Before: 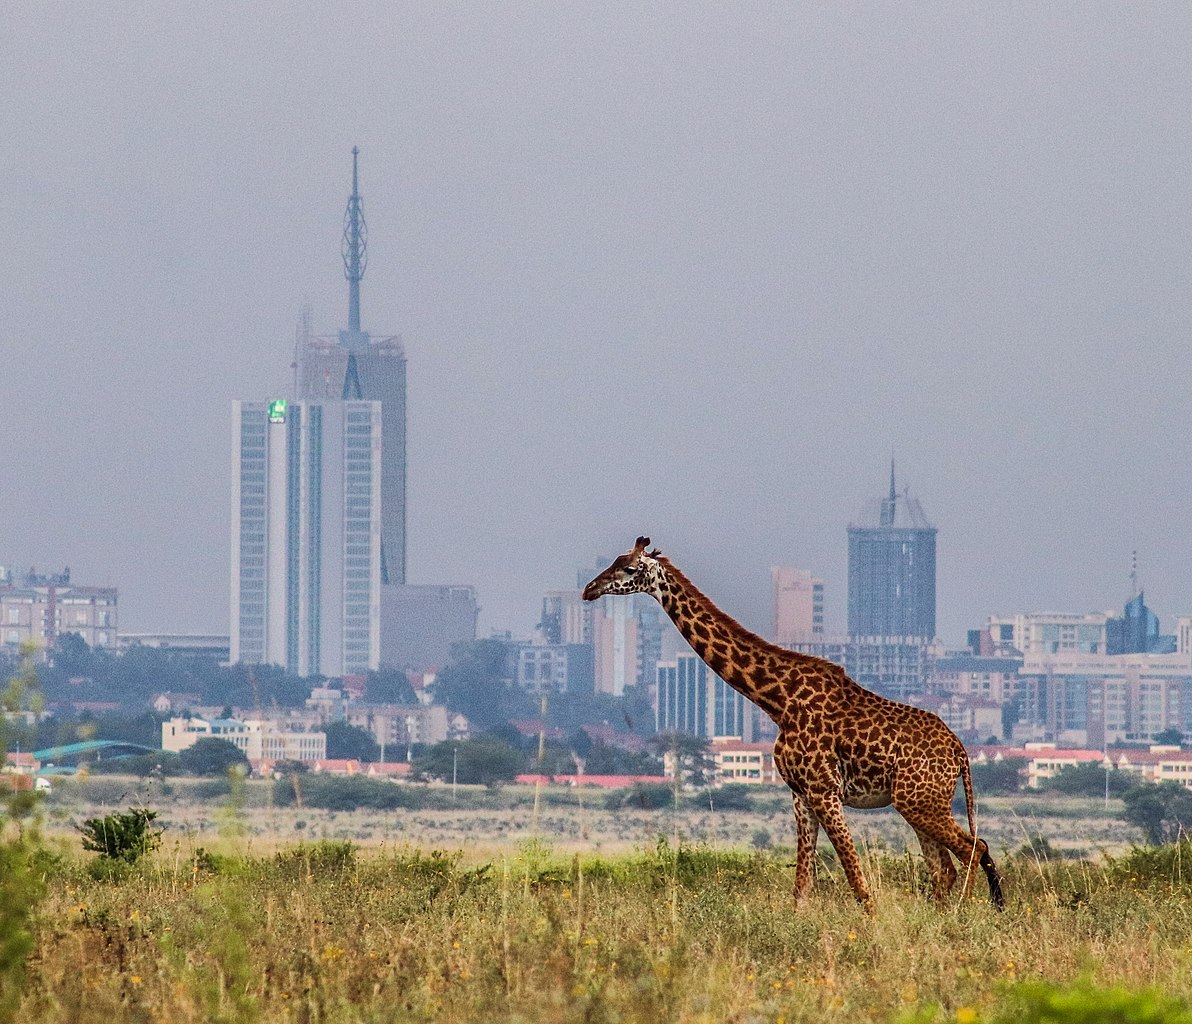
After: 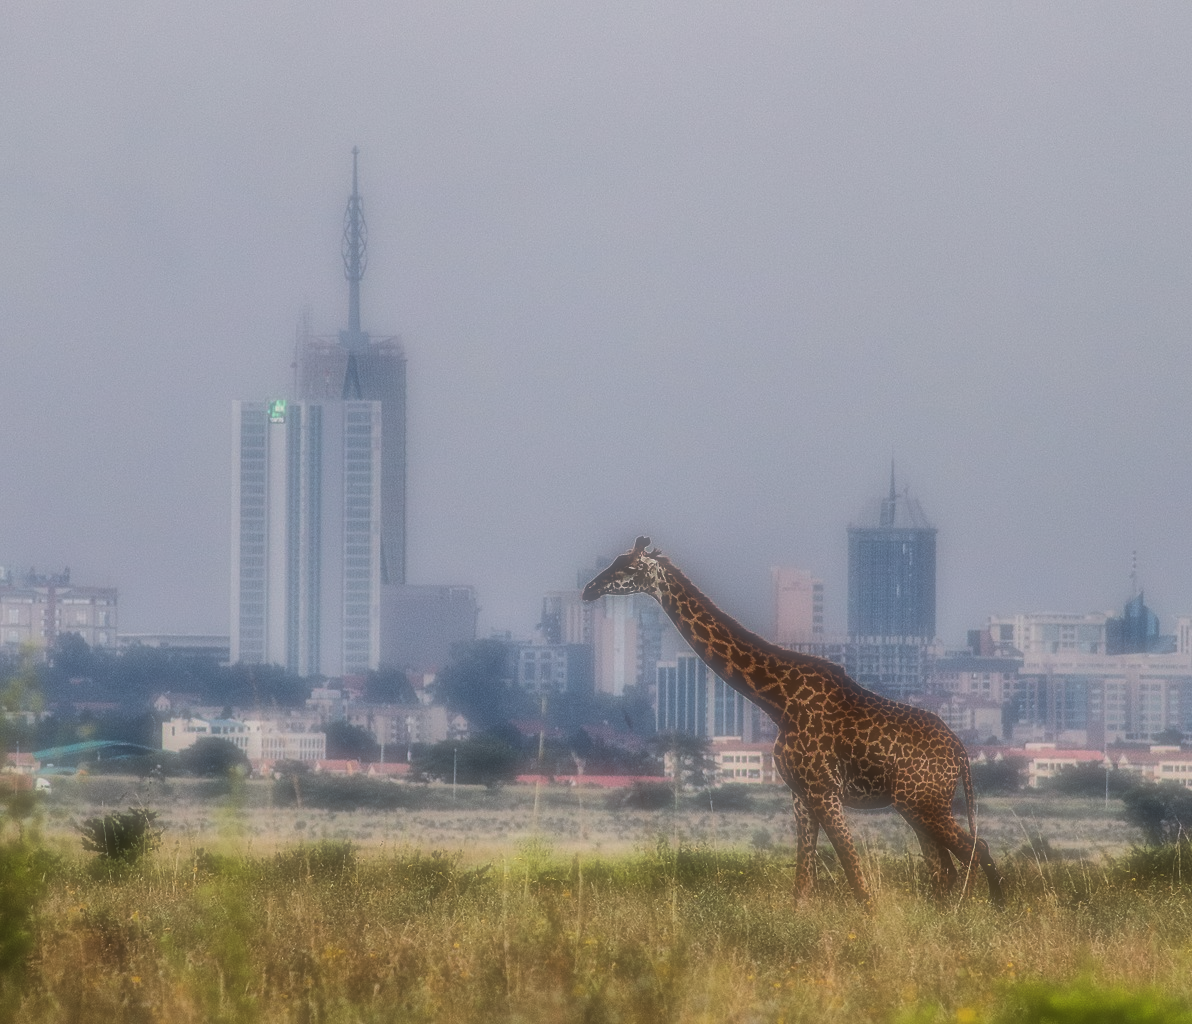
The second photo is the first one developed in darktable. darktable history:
soften: on, module defaults
levels: levels [0.116, 0.574, 1]
